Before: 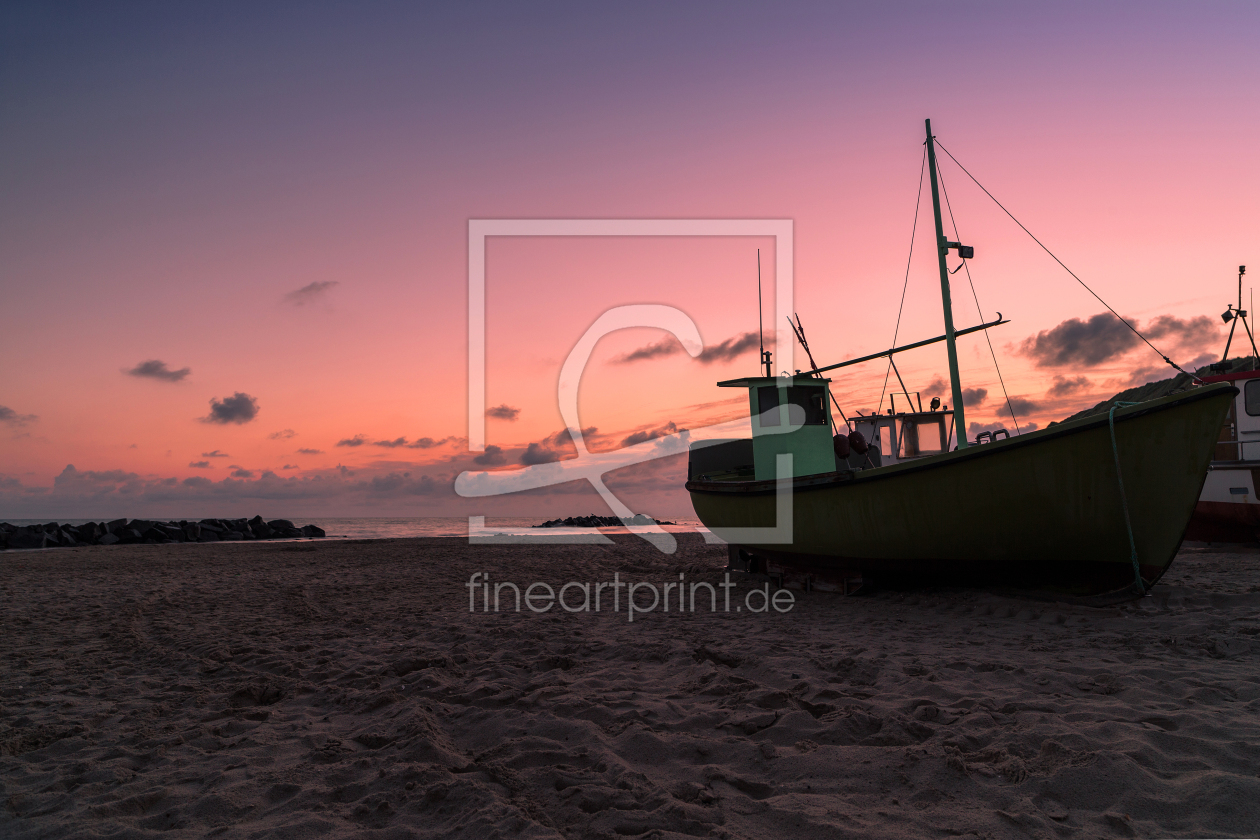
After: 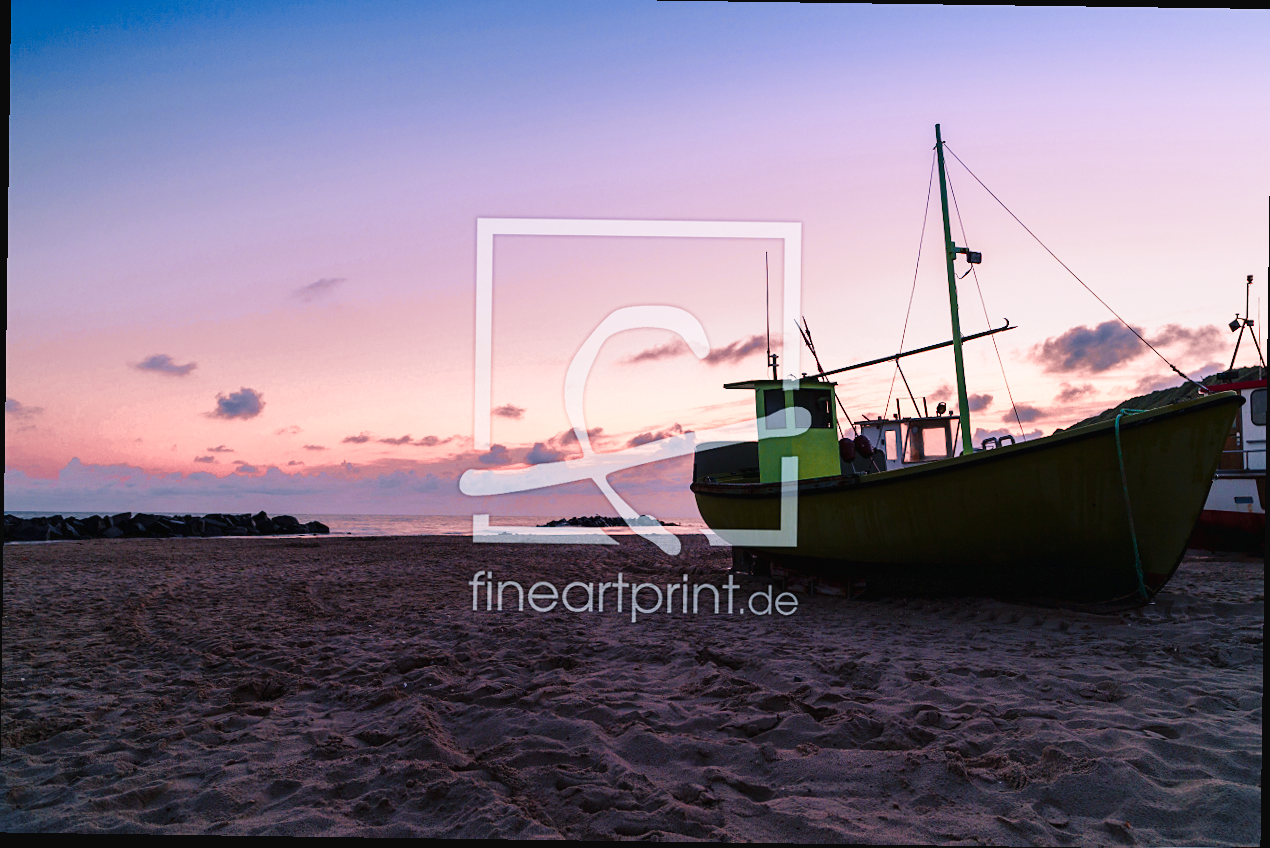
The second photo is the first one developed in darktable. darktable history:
color zones: curves: ch0 [(0.006, 0.385) (0.143, 0.563) (0.243, 0.321) (0.352, 0.464) (0.516, 0.456) (0.625, 0.5) (0.75, 0.5) (0.875, 0.5)]; ch1 [(0, 0.5) (0.134, 0.504) (0.246, 0.463) (0.421, 0.515) (0.5, 0.56) (0.625, 0.5) (0.75, 0.5) (0.875, 0.5)]; ch2 [(0, 0.5) (0.131, 0.426) (0.307, 0.289) (0.38, 0.188) (0.513, 0.216) (0.625, 0.548) (0.75, 0.468) (0.838, 0.396) (0.971, 0.311)]
base curve: curves: ch0 [(0, 0.003) (0.001, 0.002) (0.006, 0.004) (0.02, 0.022) (0.048, 0.086) (0.094, 0.234) (0.162, 0.431) (0.258, 0.629) (0.385, 0.8) (0.548, 0.918) (0.751, 0.988) (1, 1)], preserve colors none
color balance rgb: shadows lift › chroma 1%, shadows lift › hue 113°, highlights gain › chroma 0.2%, highlights gain › hue 333°, perceptual saturation grading › global saturation 20%, perceptual saturation grading › highlights -50%, perceptual saturation grading › shadows 25%, contrast -10%
sharpen: amount 0.2
white balance: red 0.924, blue 1.095
crop: top 1.049%, right 0.001%
rotate and perspective: rotation 0.8°, automatic cropping off
